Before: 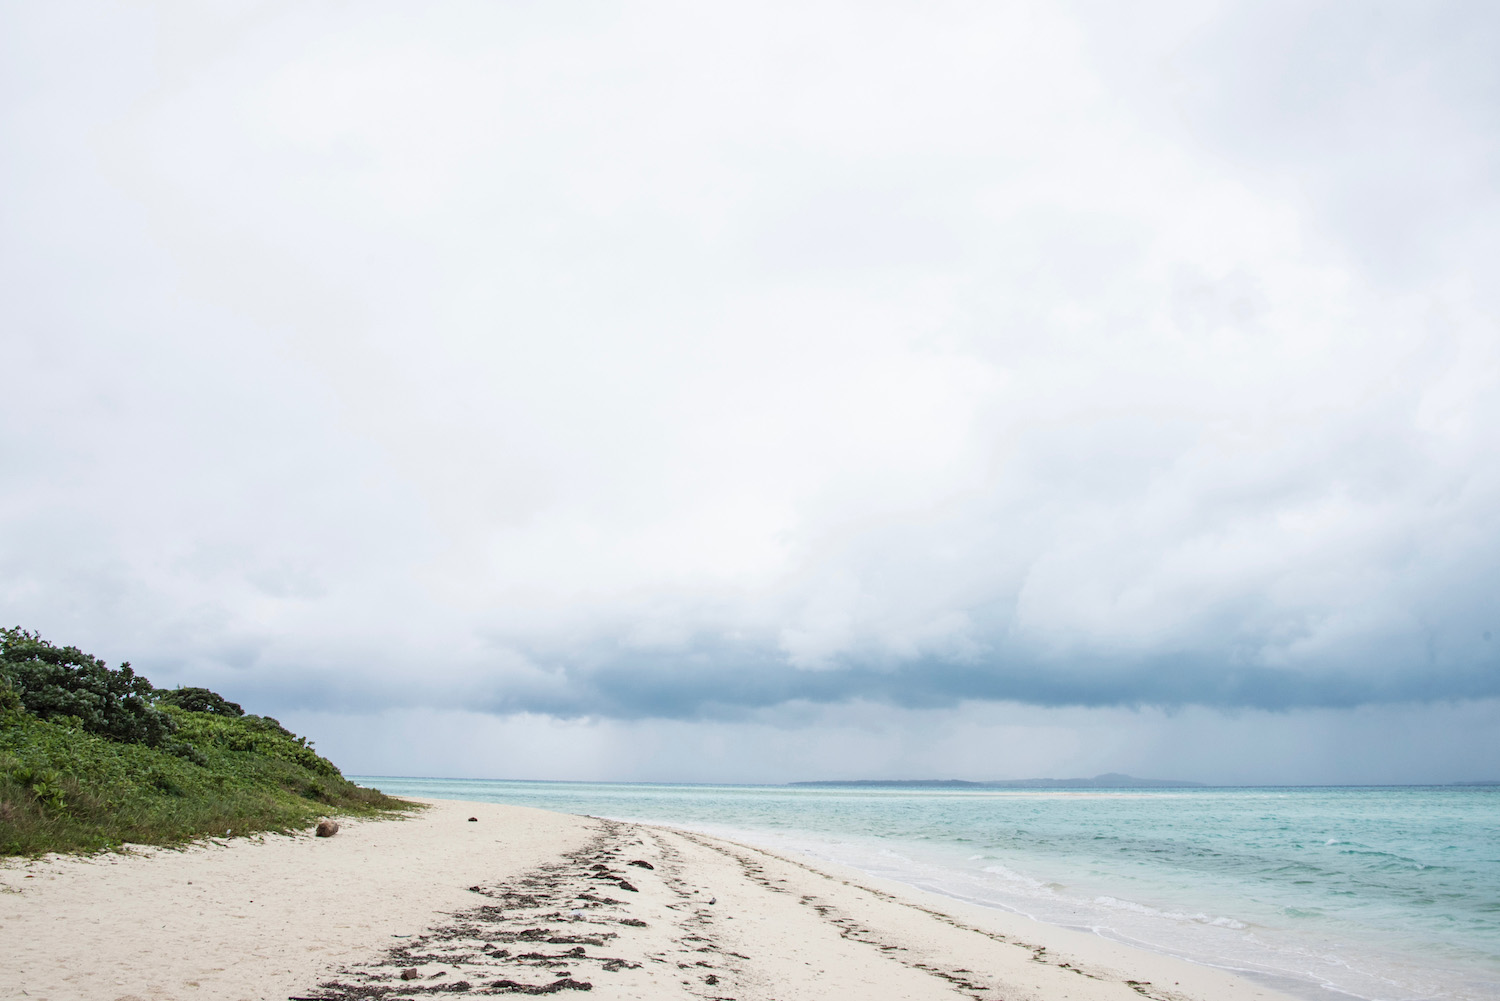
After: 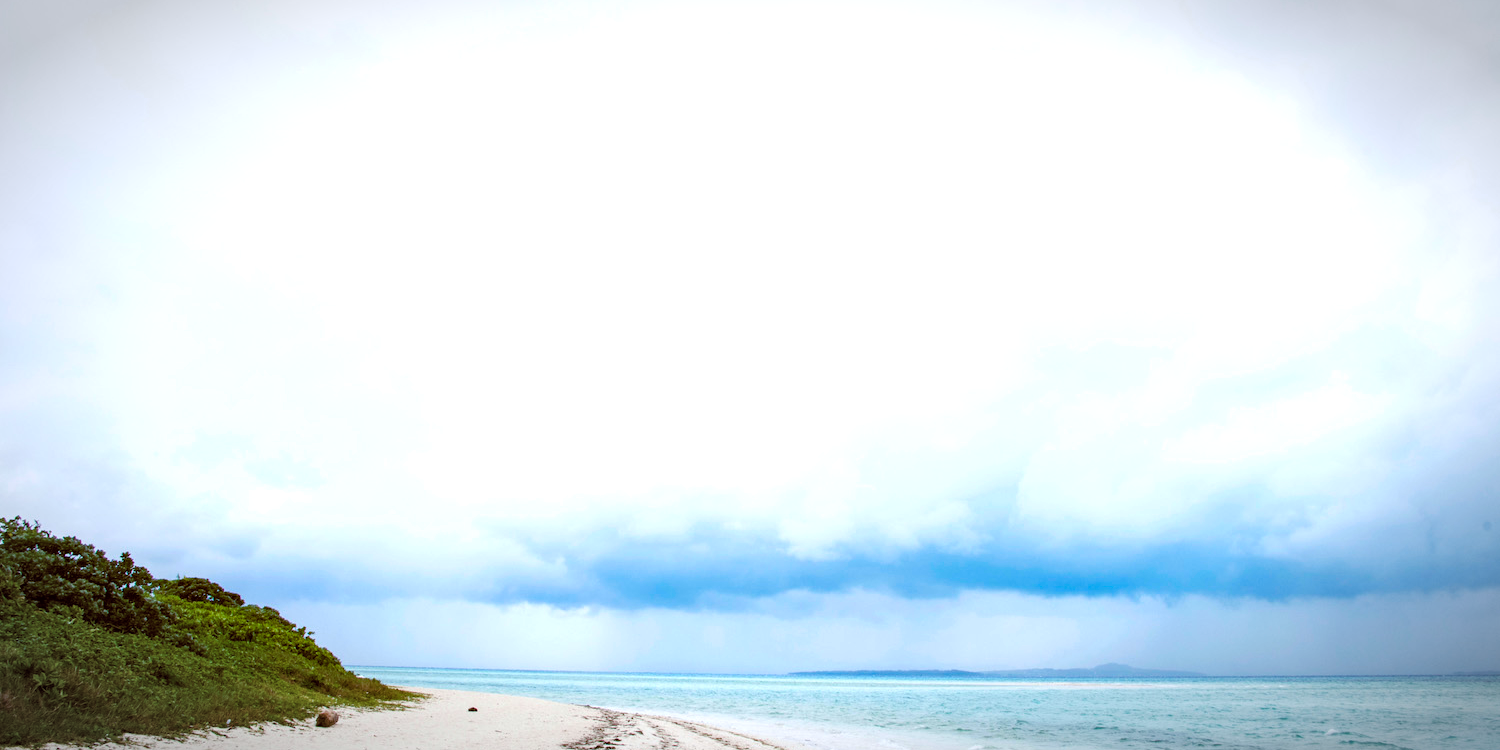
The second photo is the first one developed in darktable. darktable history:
color balance rgb: linear chroma grading › shadows 10%, linear chroma grading › highlights 10%, linear chroma grading › global chroma 15%, linear chroma grading › mid-tones 15%, perceptual saturation grading › global saturation 40%, perceptual saturation grading › highlights -25%, perceptual saturation grading › mid-tones 35%, perceptual saturation grading › shadows 35%, perceptual brilliance grading › global brilliance 11.29%, global vibrance 11.29%
color balance: lift [1, 1.015, 1.004, 0.985], gamma [1, 0.958, 0.971, 1.042], gain [1, 0.956, 0.977, 1.044]
vignetting: automatic ratio true
crop: top 11.038%, bottom 13.962%
